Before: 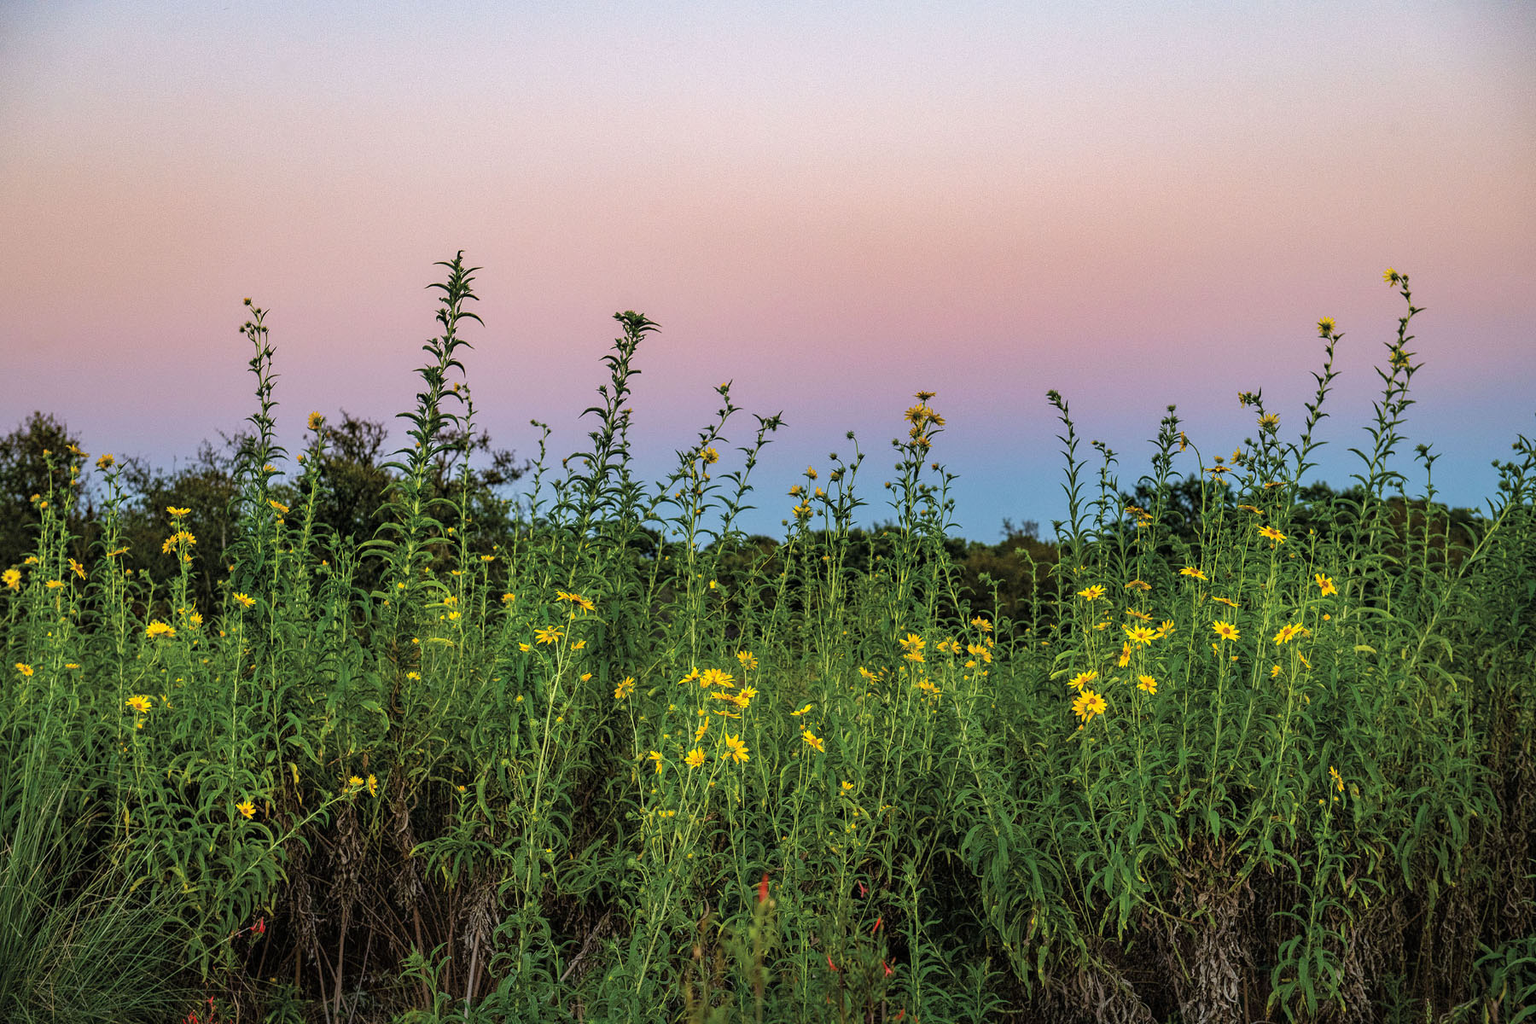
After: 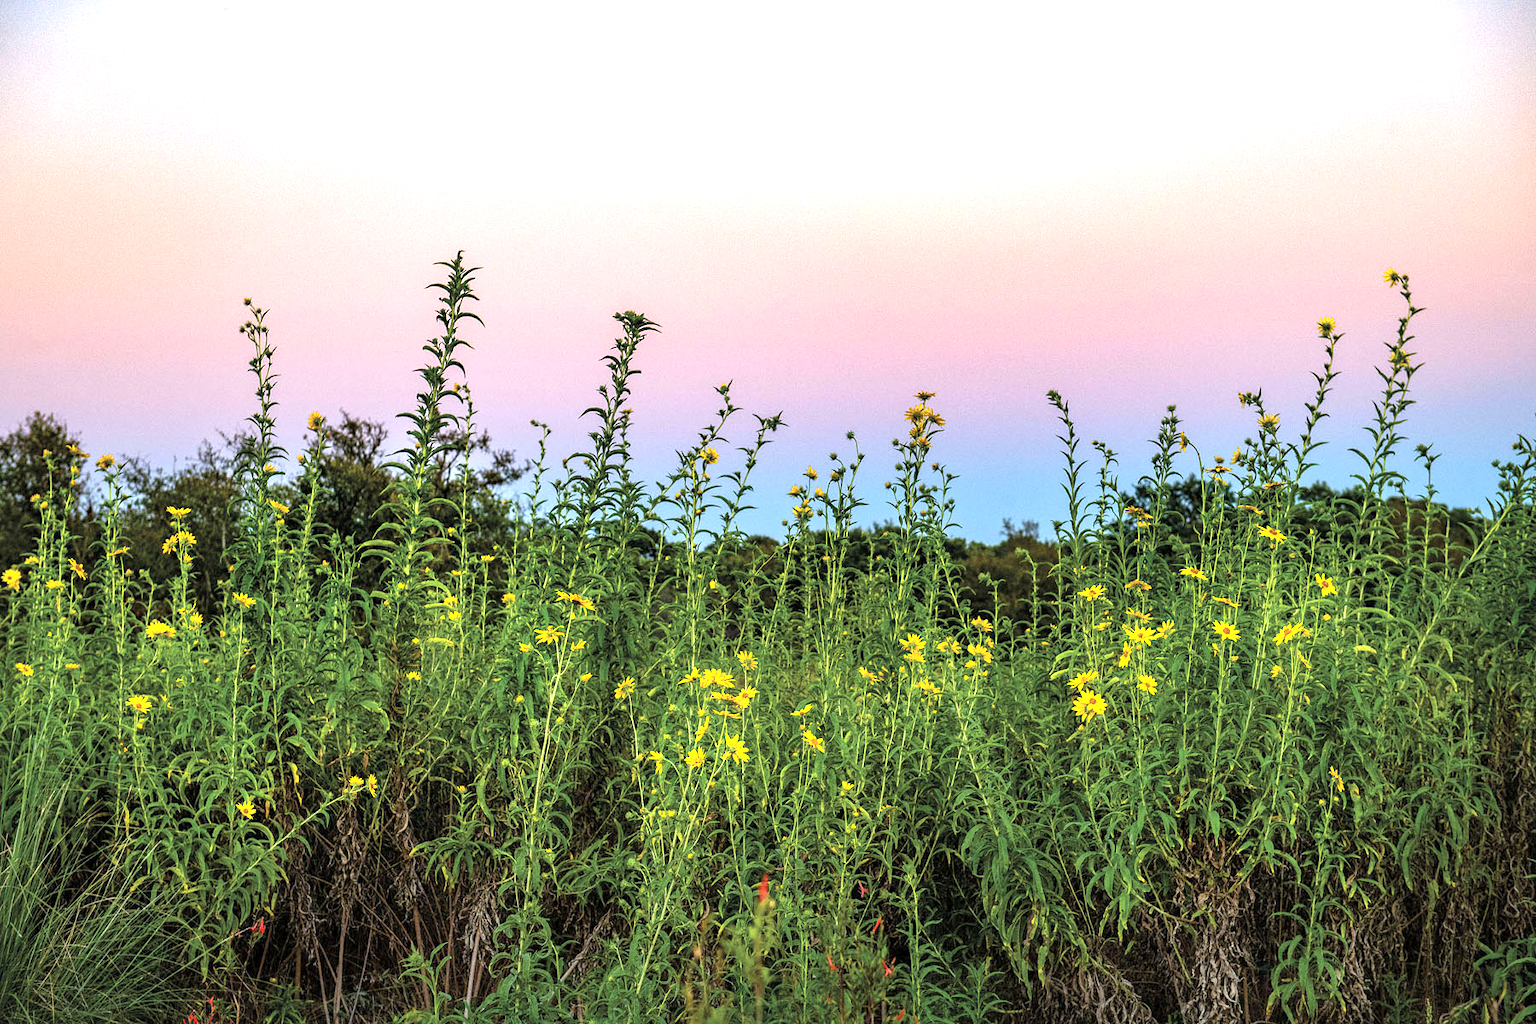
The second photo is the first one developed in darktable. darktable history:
local contrast: mode bilateral grid, contrast 20, coarseness 51, detail 120%, midtone range 0.2
exposure: black level correction 0, exposure 0.893 EV, compensate exposure bias true, compensate highlight preservation false
color correction: highlights b* -0.012
